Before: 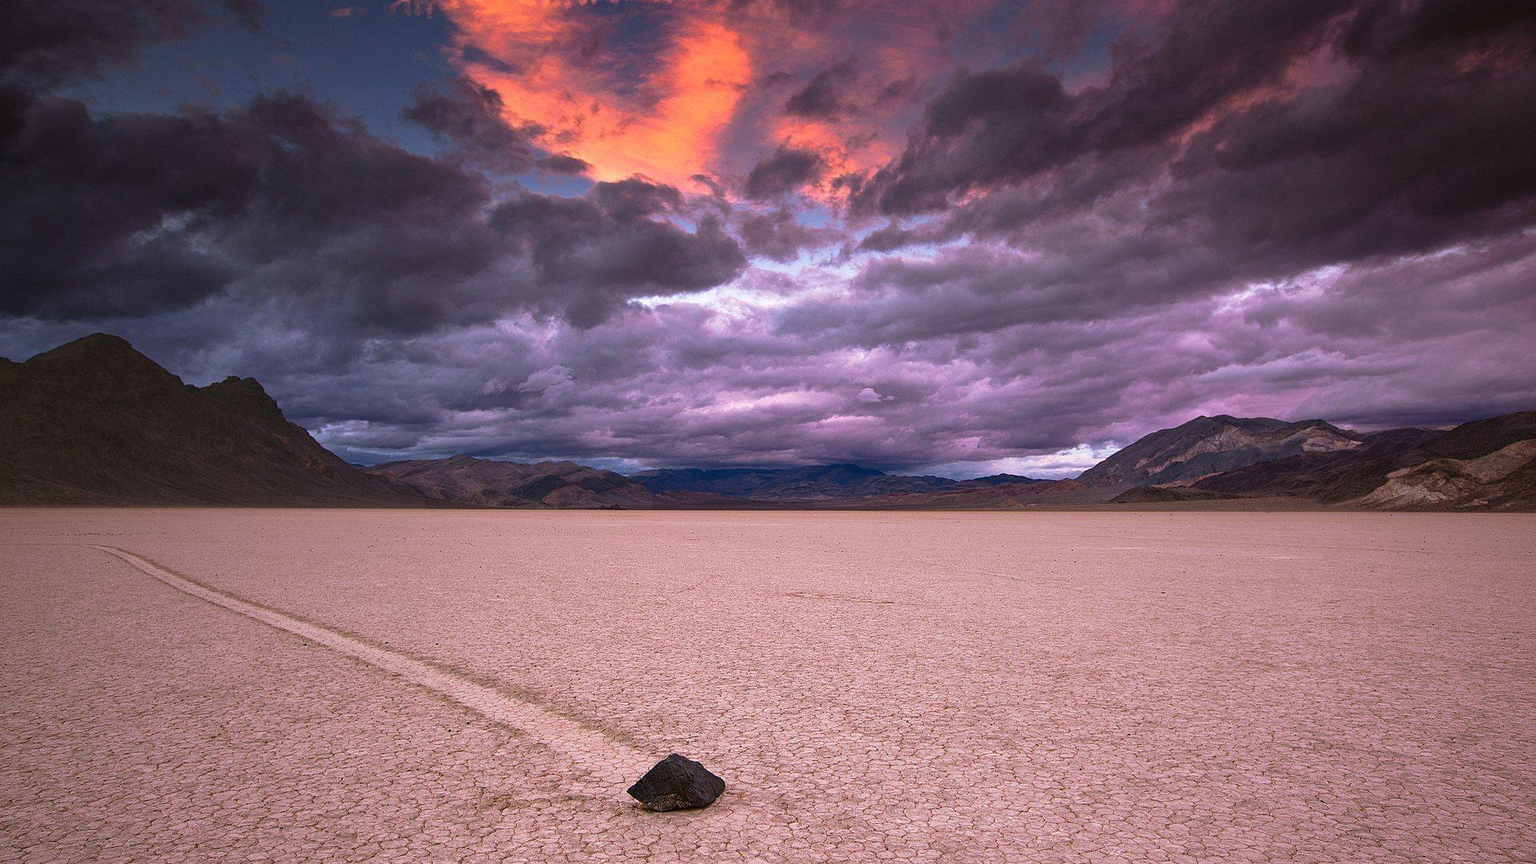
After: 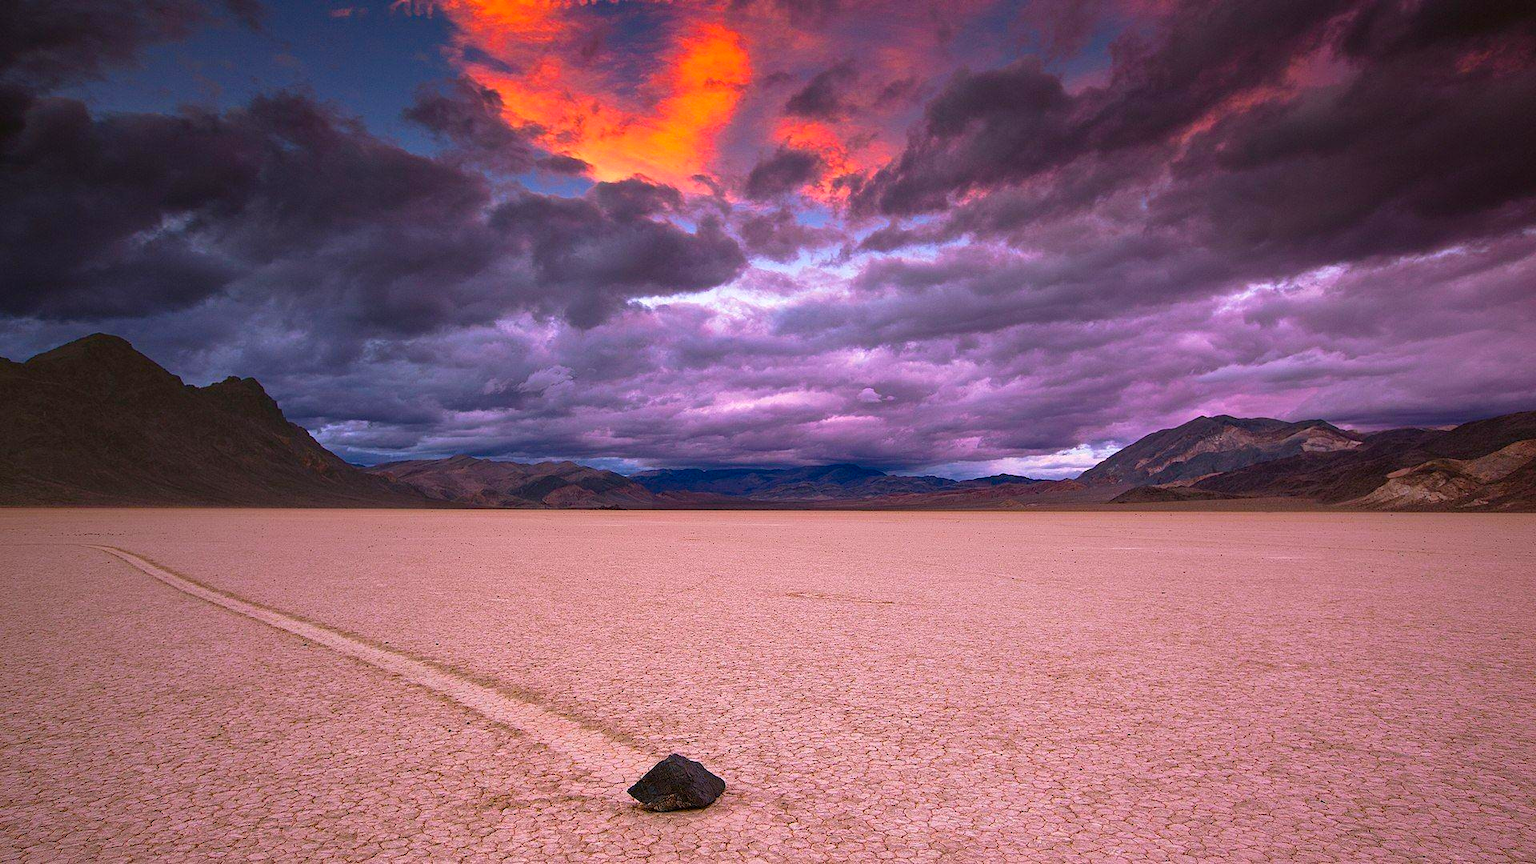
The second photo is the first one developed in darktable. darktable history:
color balance rgb: linear chroma grading › global chroma 15%, perceptual saturation grading › global saturation 30%
rgb curve: mode RGB, independent channels
